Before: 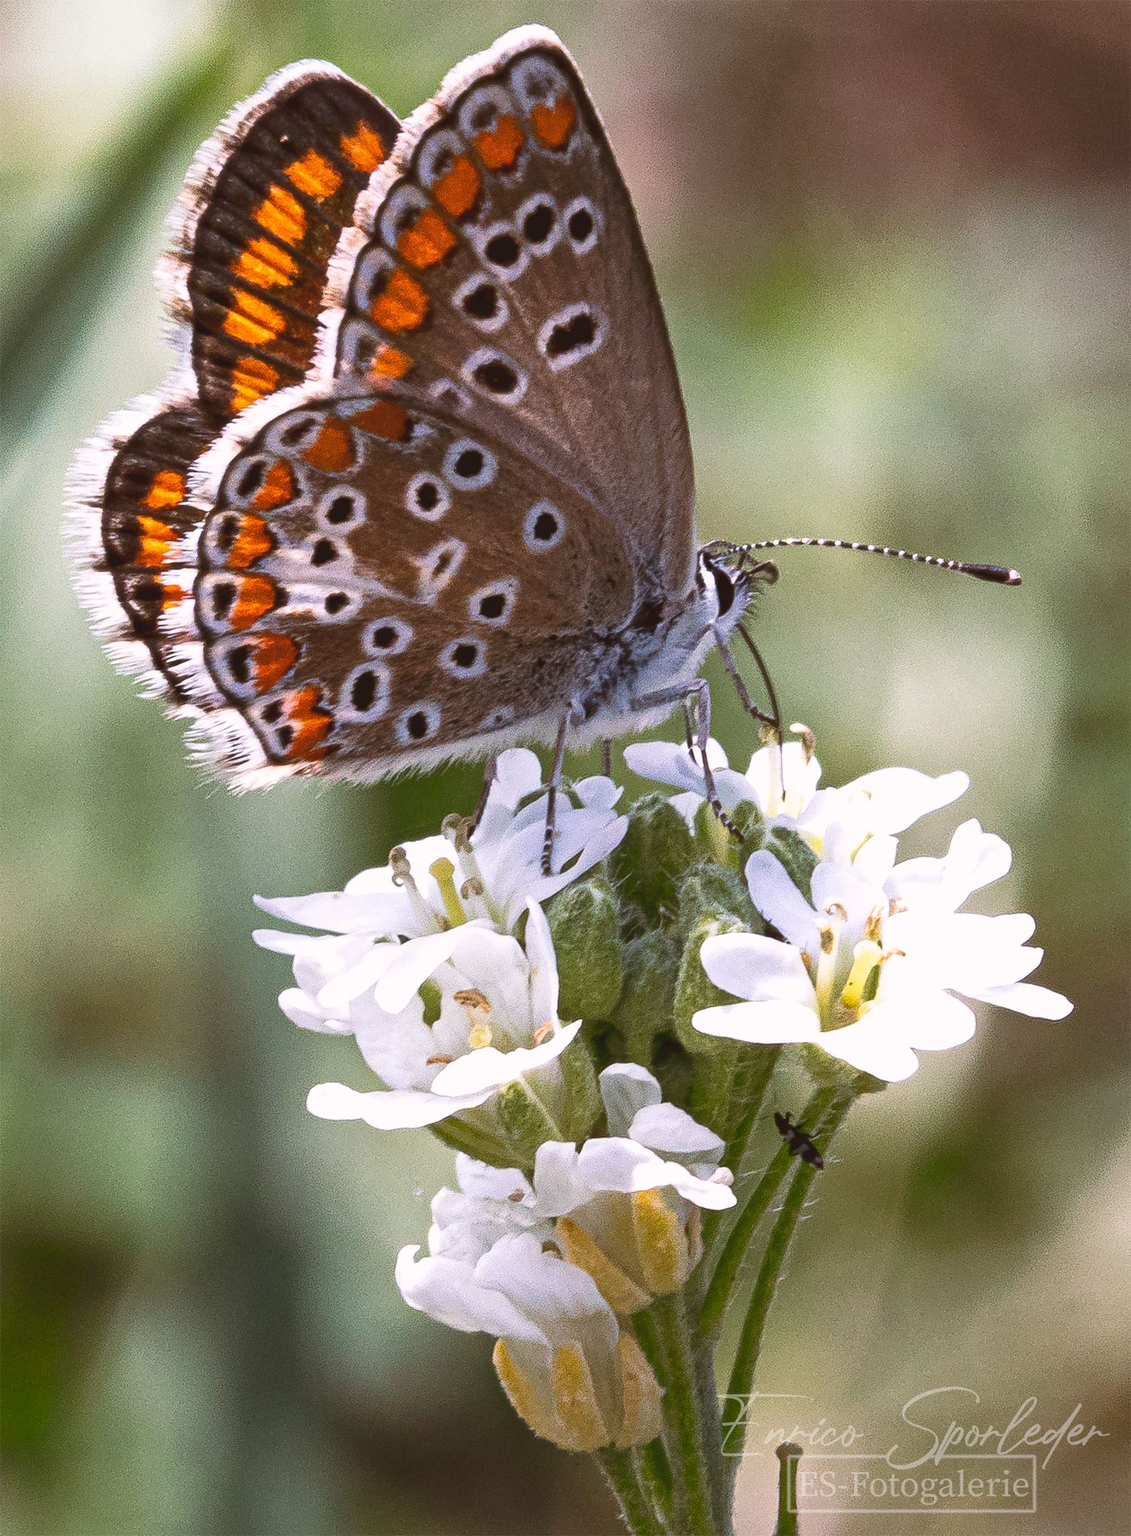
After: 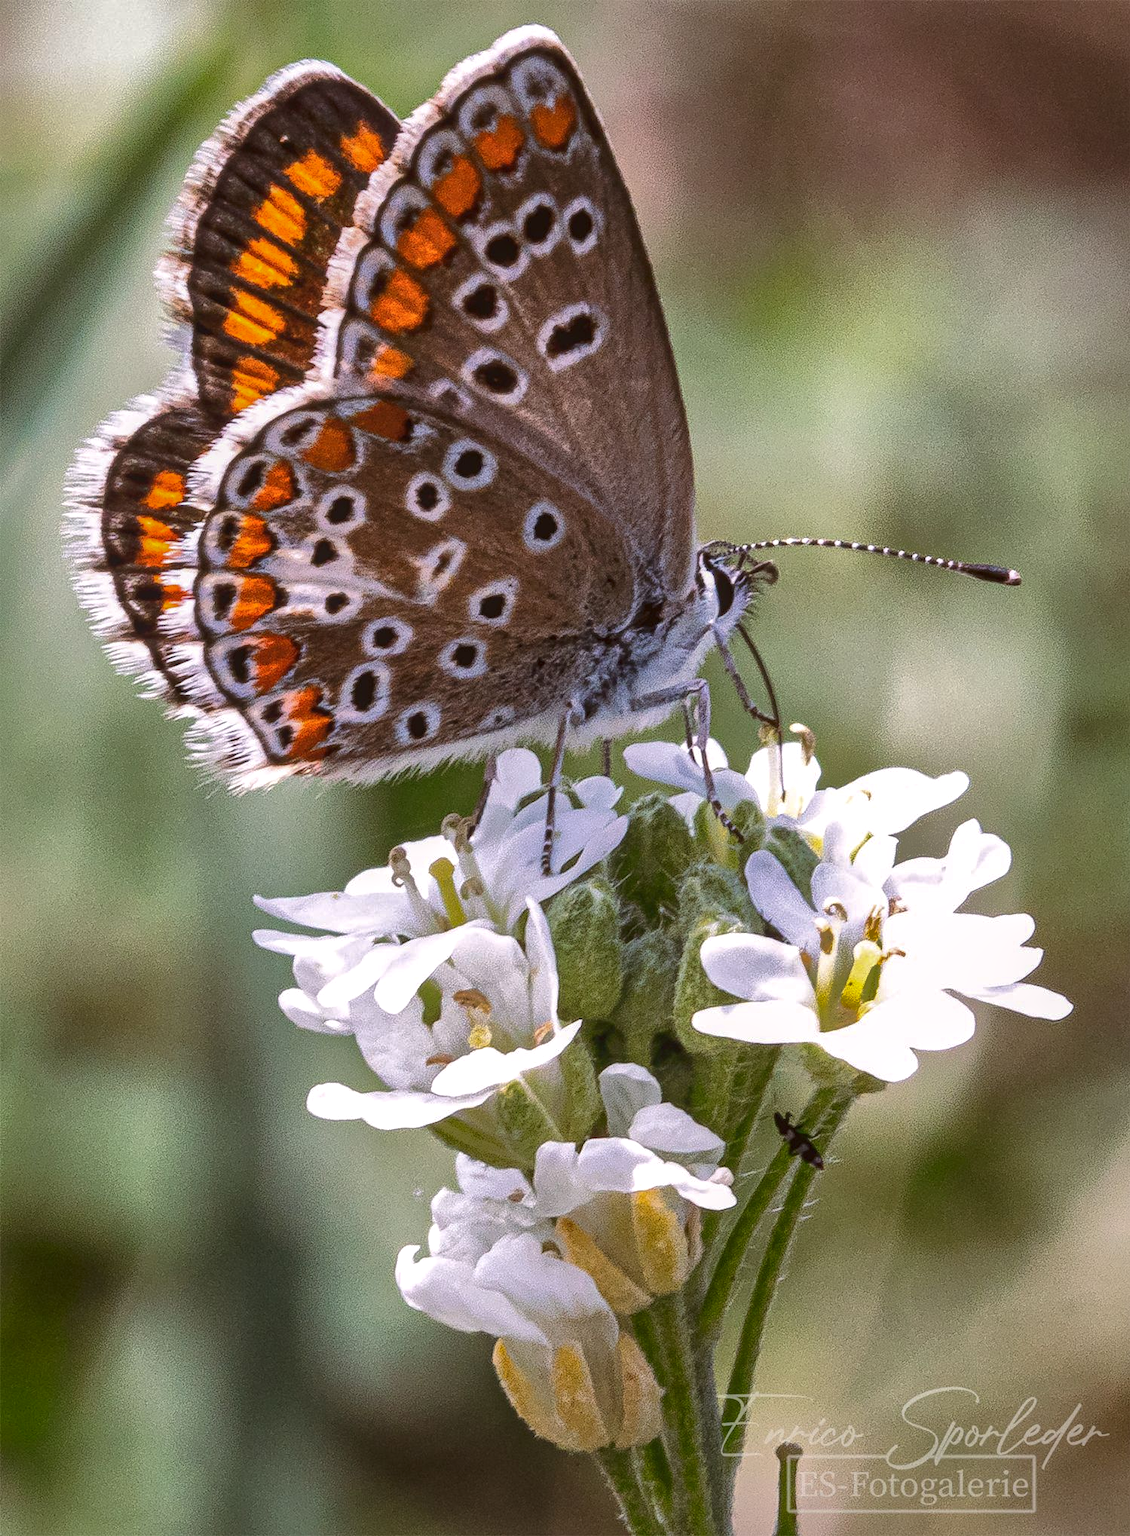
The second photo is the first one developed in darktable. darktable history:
shadows and highlights: shadows 24.9, highlights -69.88
local contrast: detail 130%
